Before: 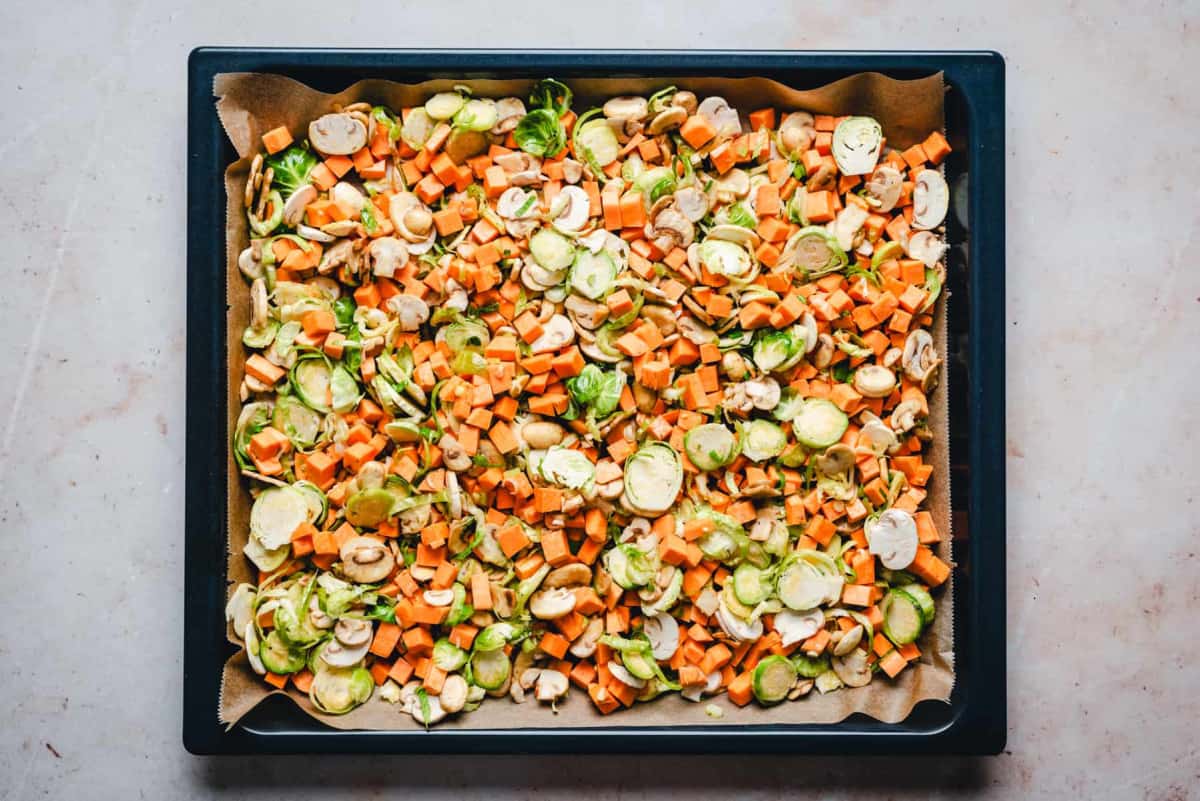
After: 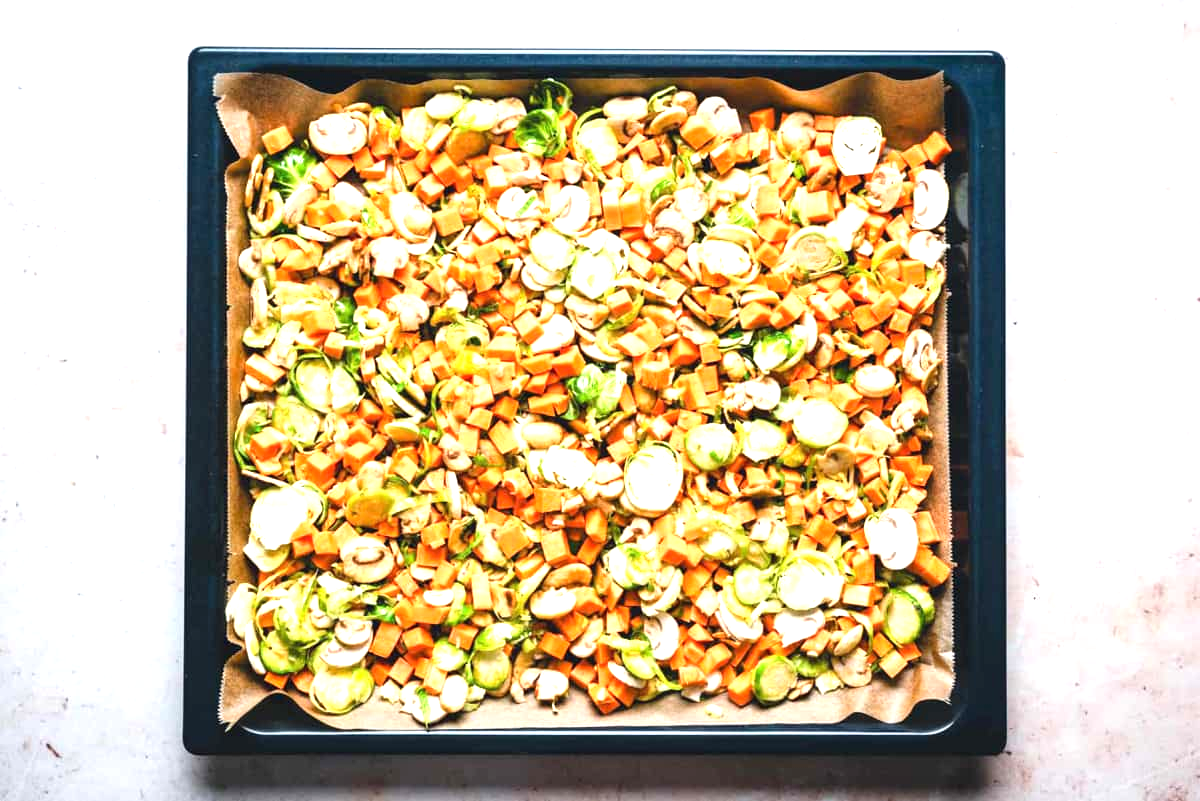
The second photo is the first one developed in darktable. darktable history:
exposure: black level correction 0, exposure 1.121 EV, compensate highlight preservation false
